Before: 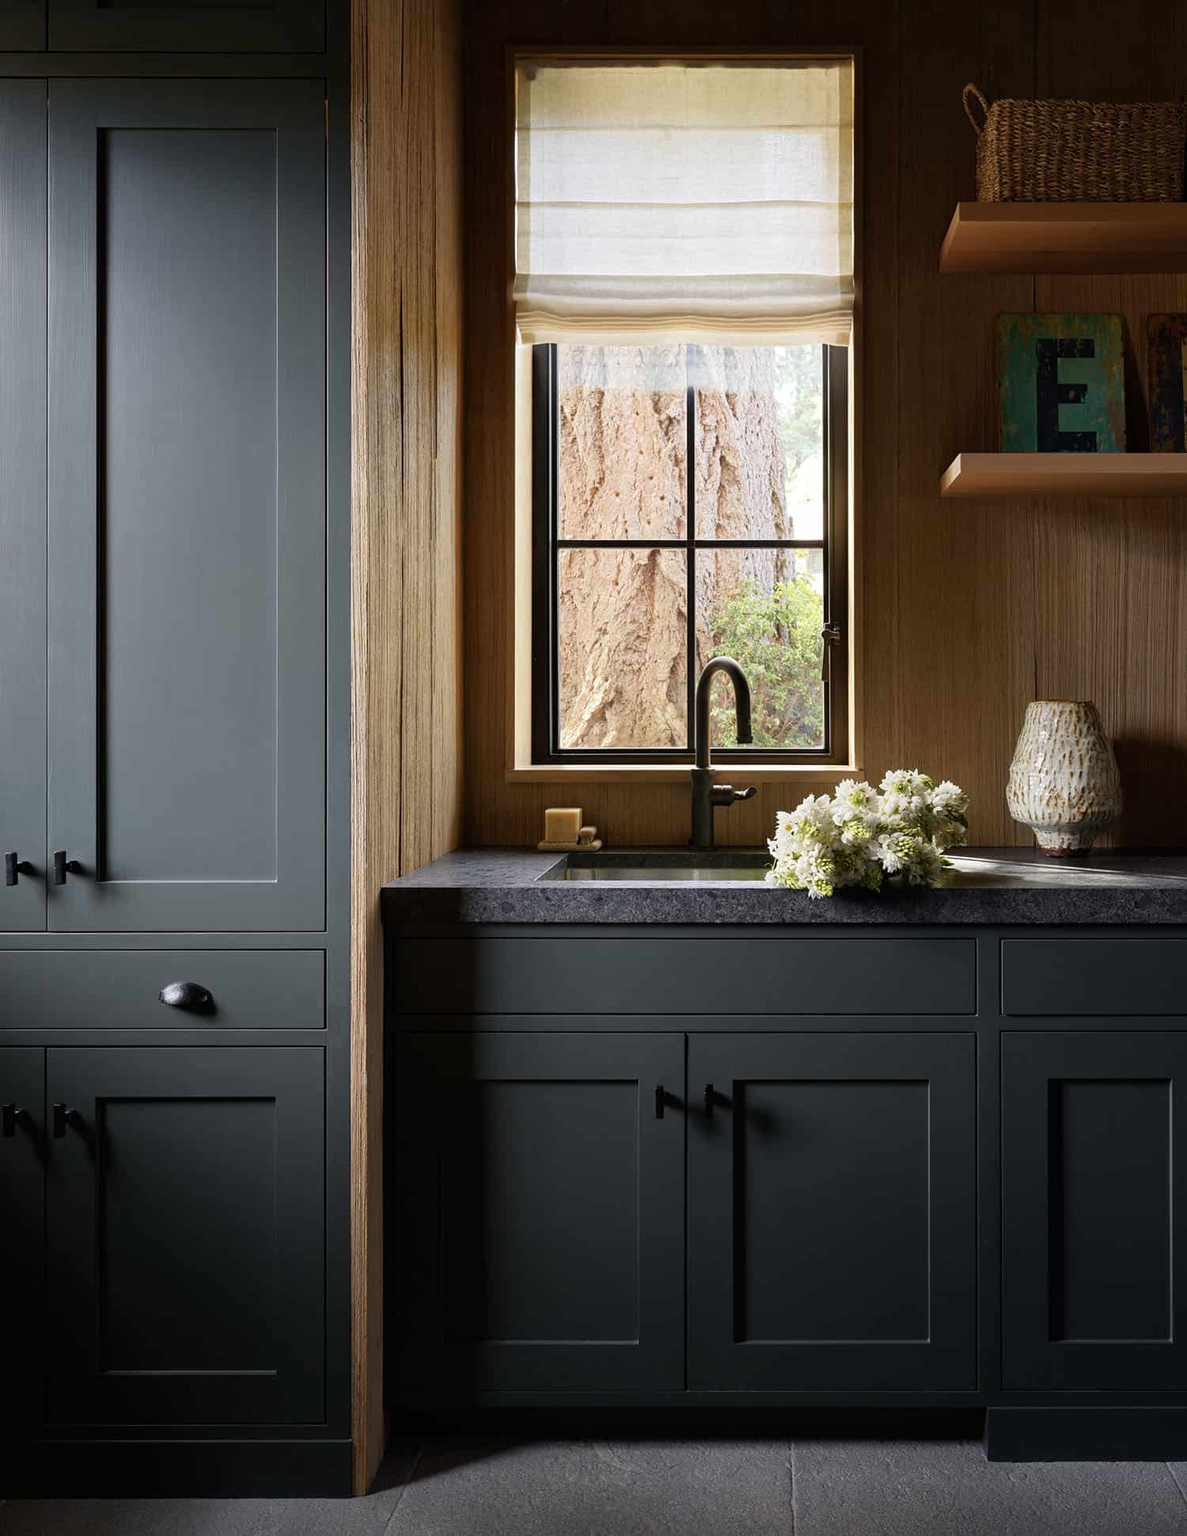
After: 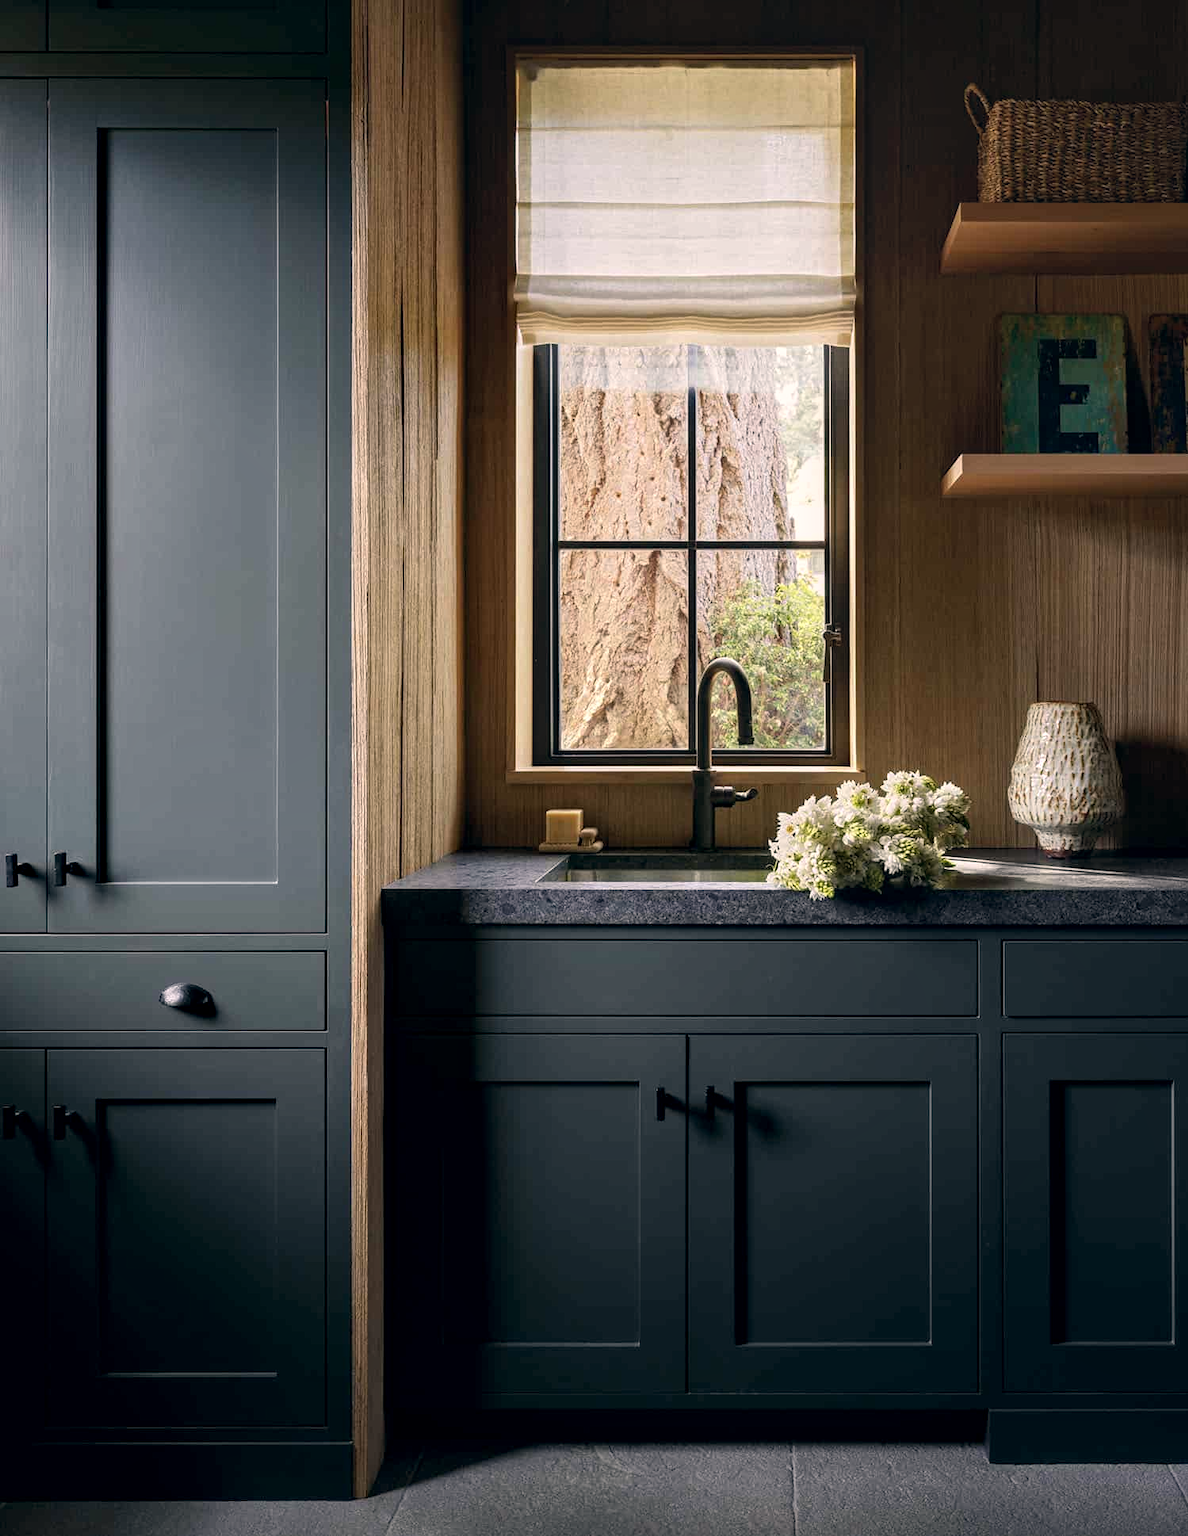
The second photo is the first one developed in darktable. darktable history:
crop: top 0.05%, bottom 0.098%
color correction: highlights a* 5.38, highlights b* 5.3, shadows a* -4.26, shadows b* -5.11
local contrast: detail 130%
